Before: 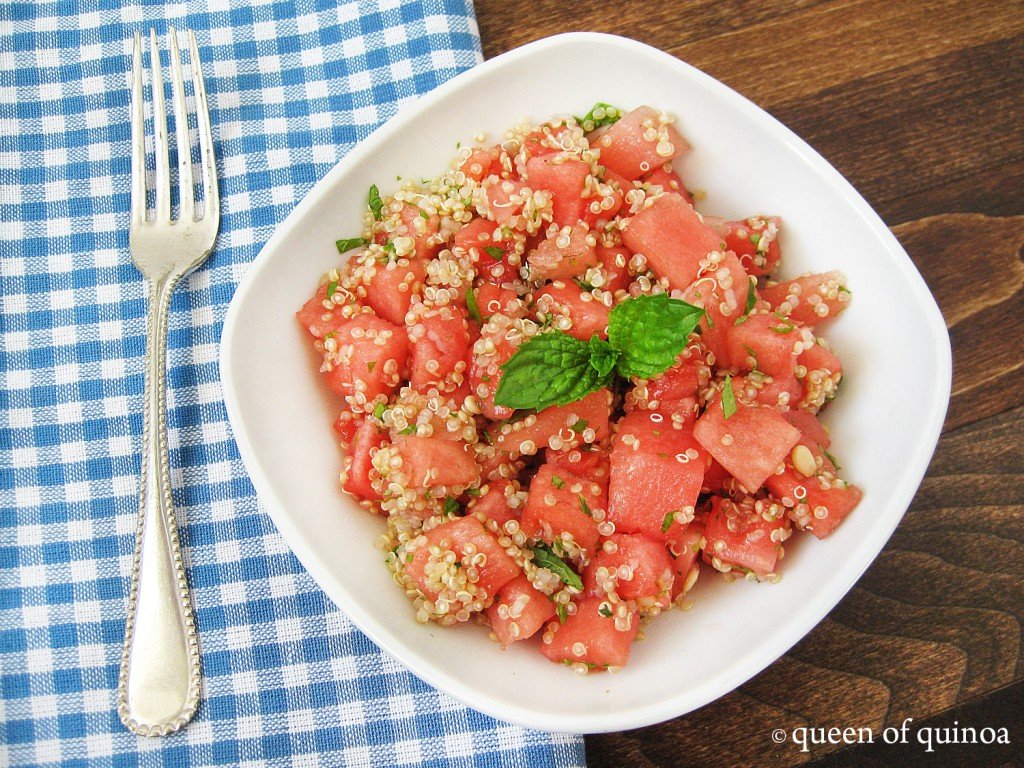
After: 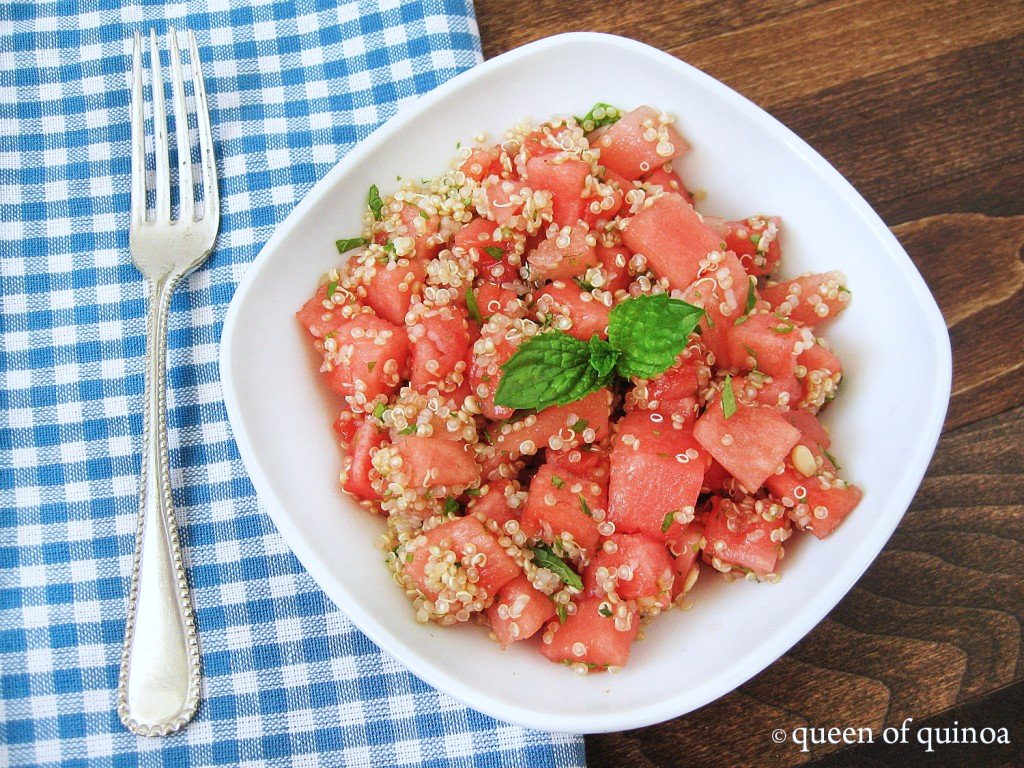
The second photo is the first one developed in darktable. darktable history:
color correction: highlights a* -0.695, highlights b* -9.13
